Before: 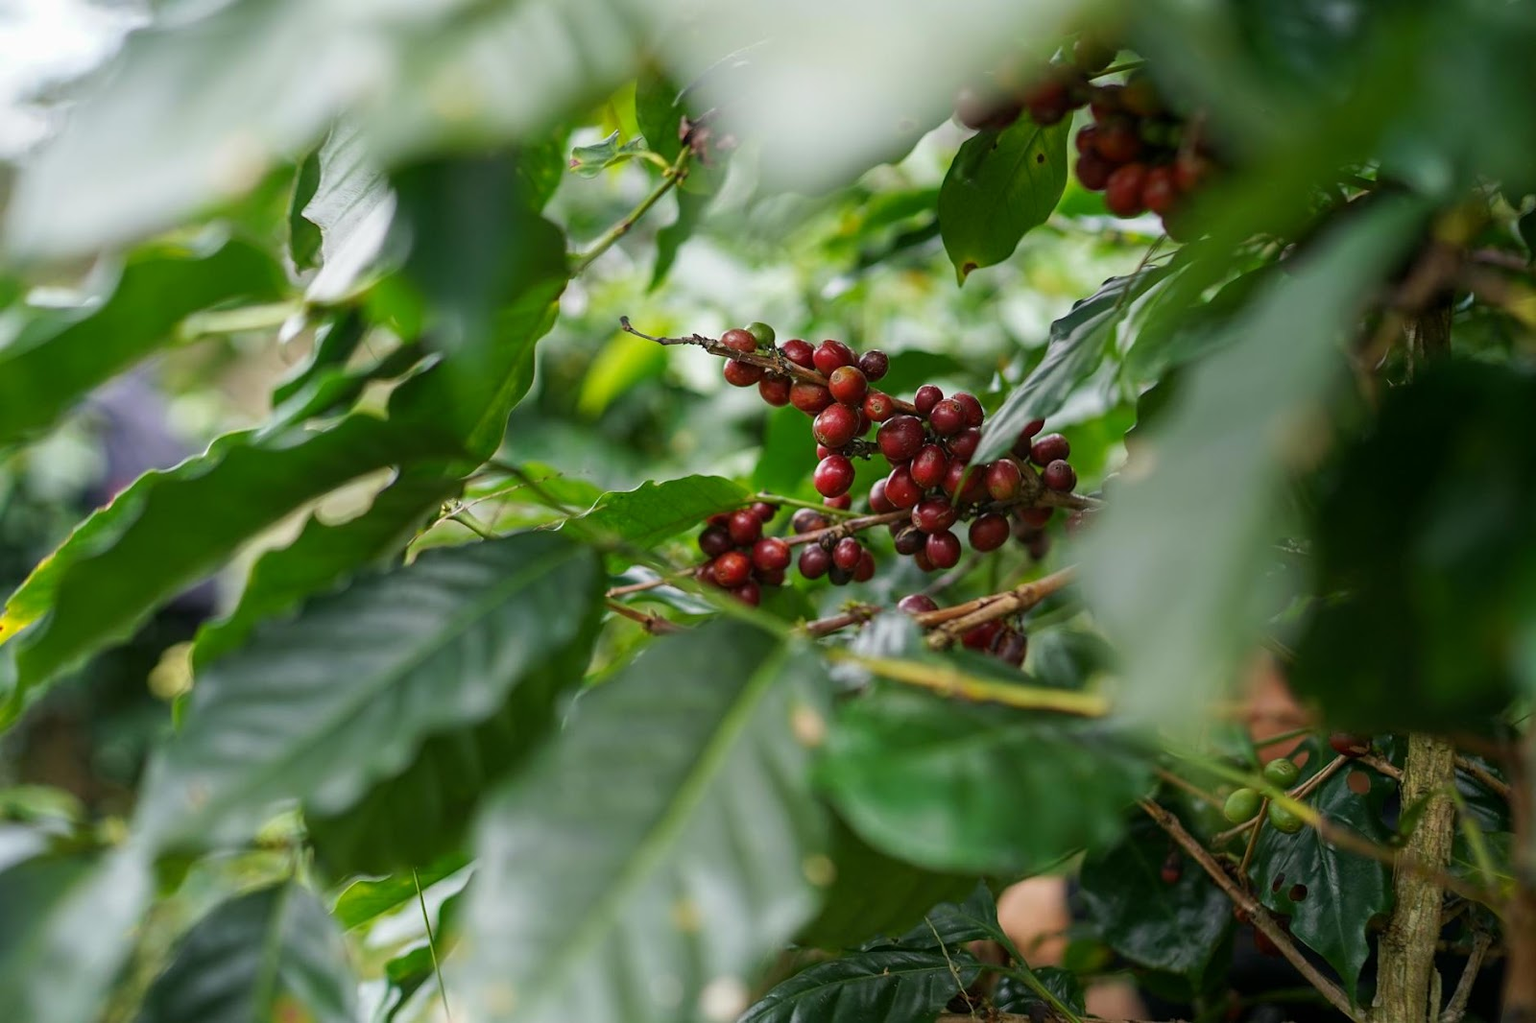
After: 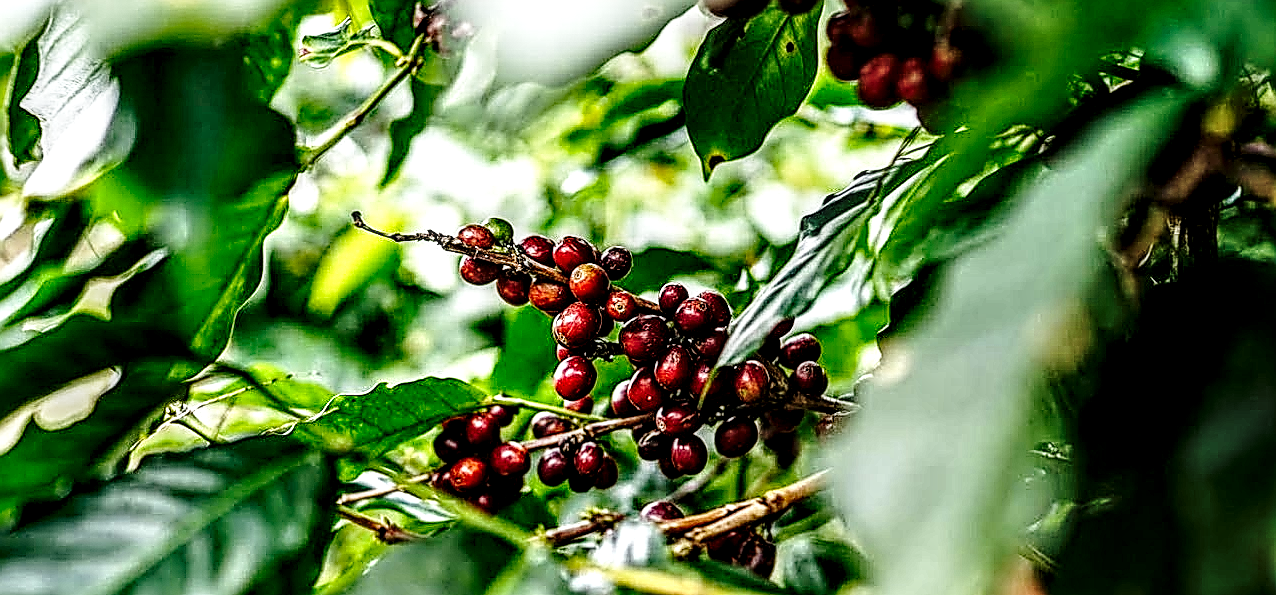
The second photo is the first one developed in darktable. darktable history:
crop: left 18.385%, top 11.098%, right 1.845%, bottom 33.032%
base curve: curves: ch0 [(0, 0) (0.04, 0.03) (0.133, 0.232) (0.448, 0.748) (0.843, 0.968) (1, 1)], preserve colors none
contrast equalizer: y [[0.5, 0.542, 0.583, 0.625, 0.667, 0.708], [0.5 ×6], [0.5 ×6], [0 ×6], [0 ×6]], mix 0.807
sharpen: radius 1.669, amount 1.286
local contrast: highlights 17%, detail 186%
